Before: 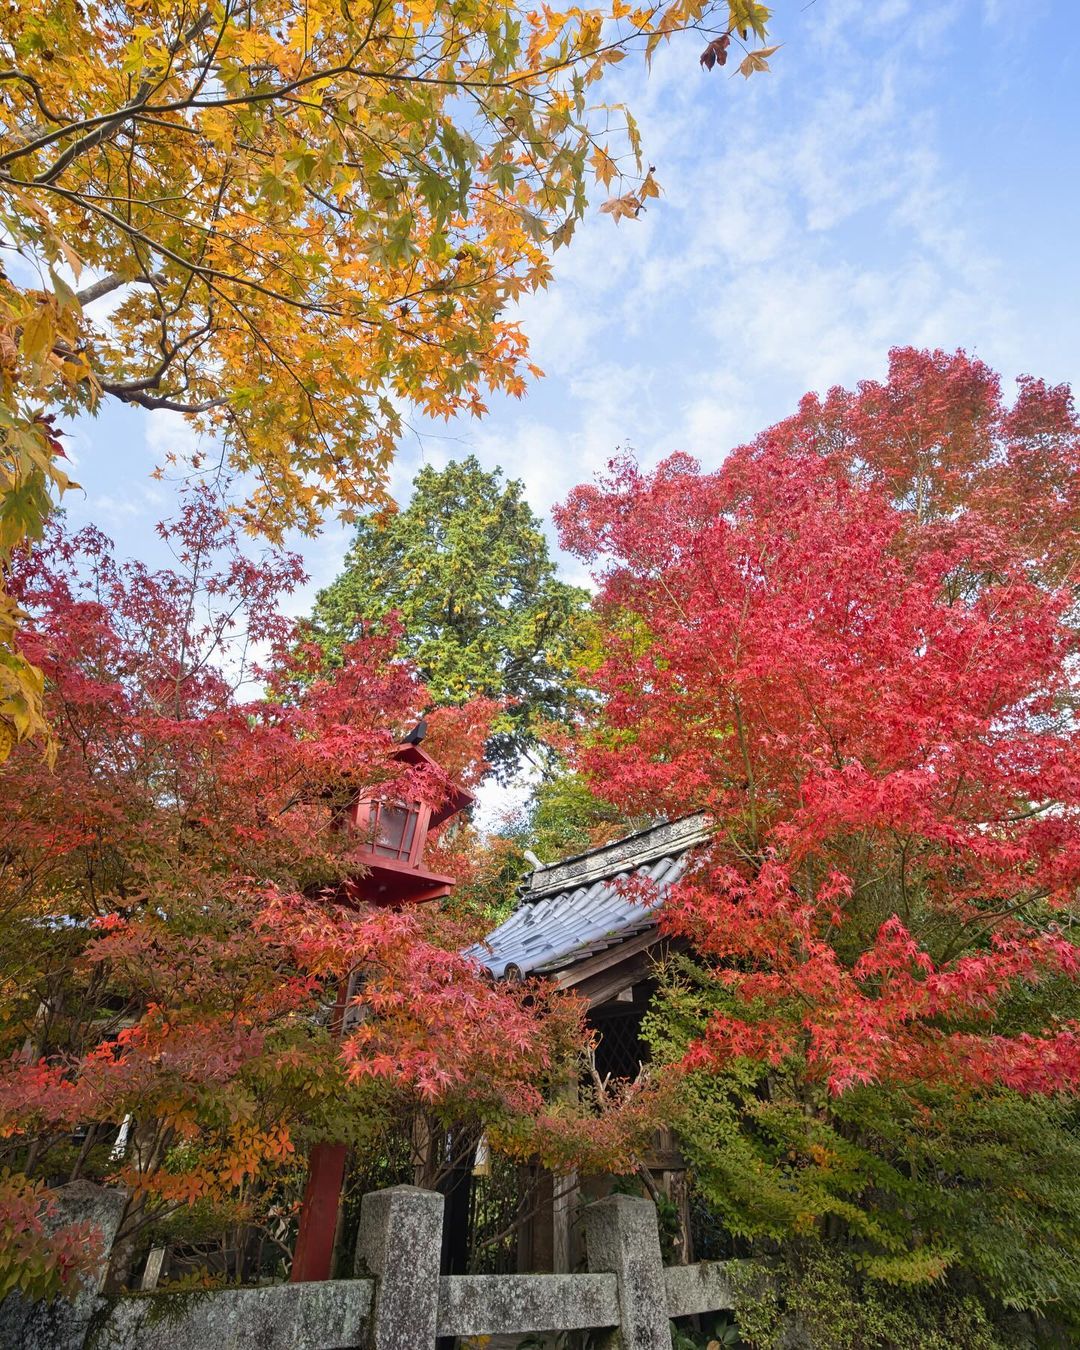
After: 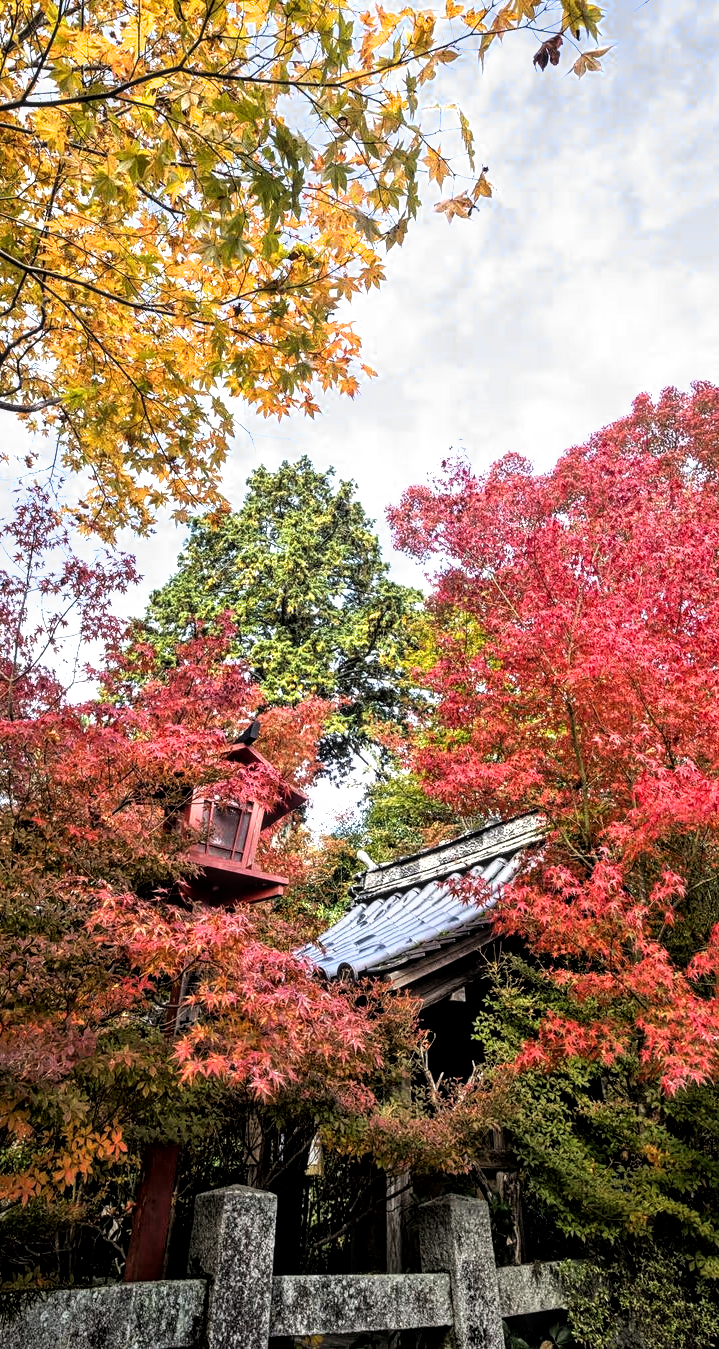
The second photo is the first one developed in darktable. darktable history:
crop and rotate: left 15.648%, right 17.758%
filmic rgb: black relative exposure -8.24 EV, white relative exposure 2.2 EV, hardness 7.06, latitude 85.74%, contrast 1.679, highlights saturation mix -4.06%, shadows ↔ highlights balance -3.04%, add noise in highlights 0.001, color science v3 (2019), use custom middle-gray values true, contrast in highlights soft
local contrast: on, module defaults
